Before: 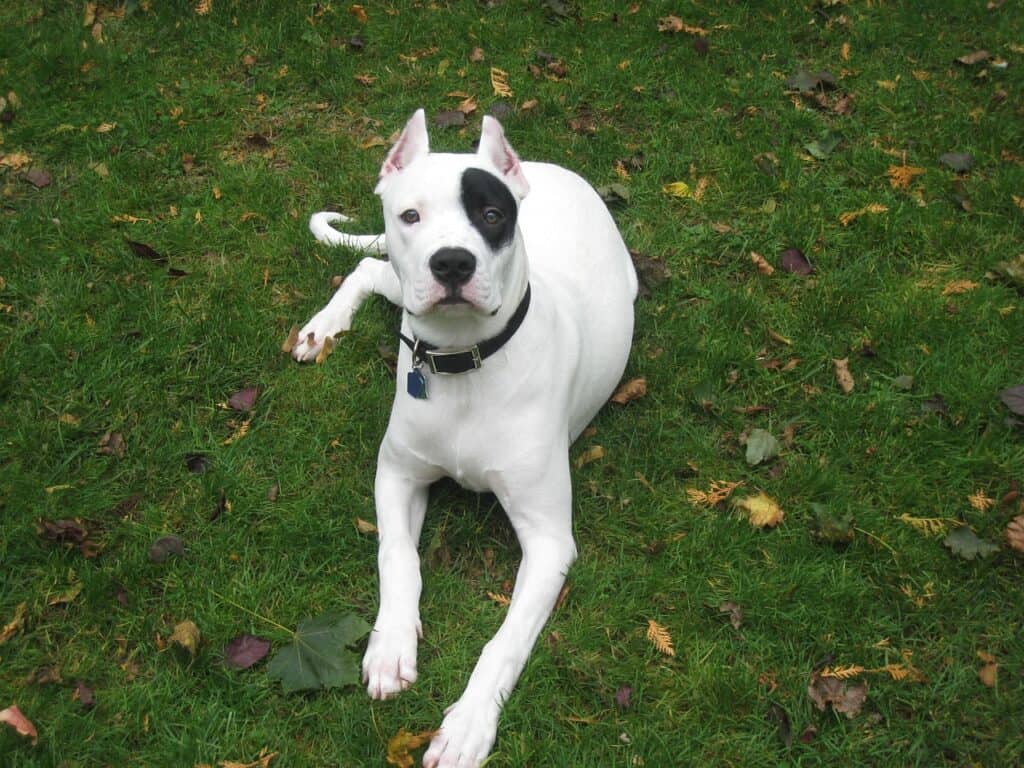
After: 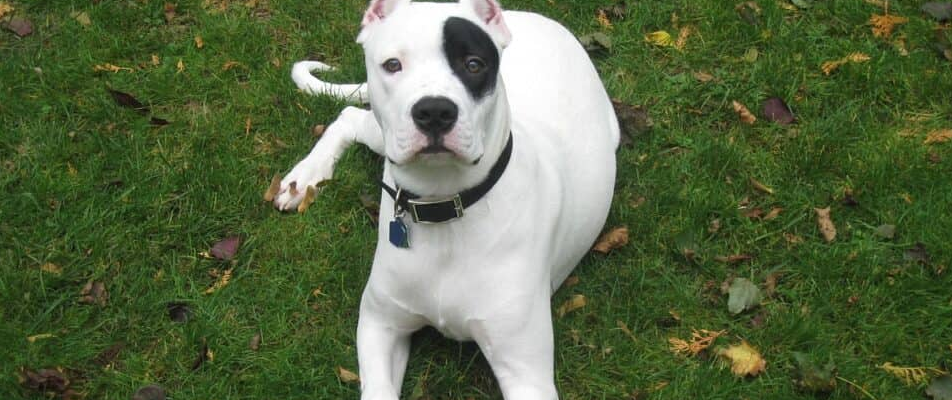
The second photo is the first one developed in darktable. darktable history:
crop: left 1.773%, top 19.708%, right 4.737%, bottom 28.079%
